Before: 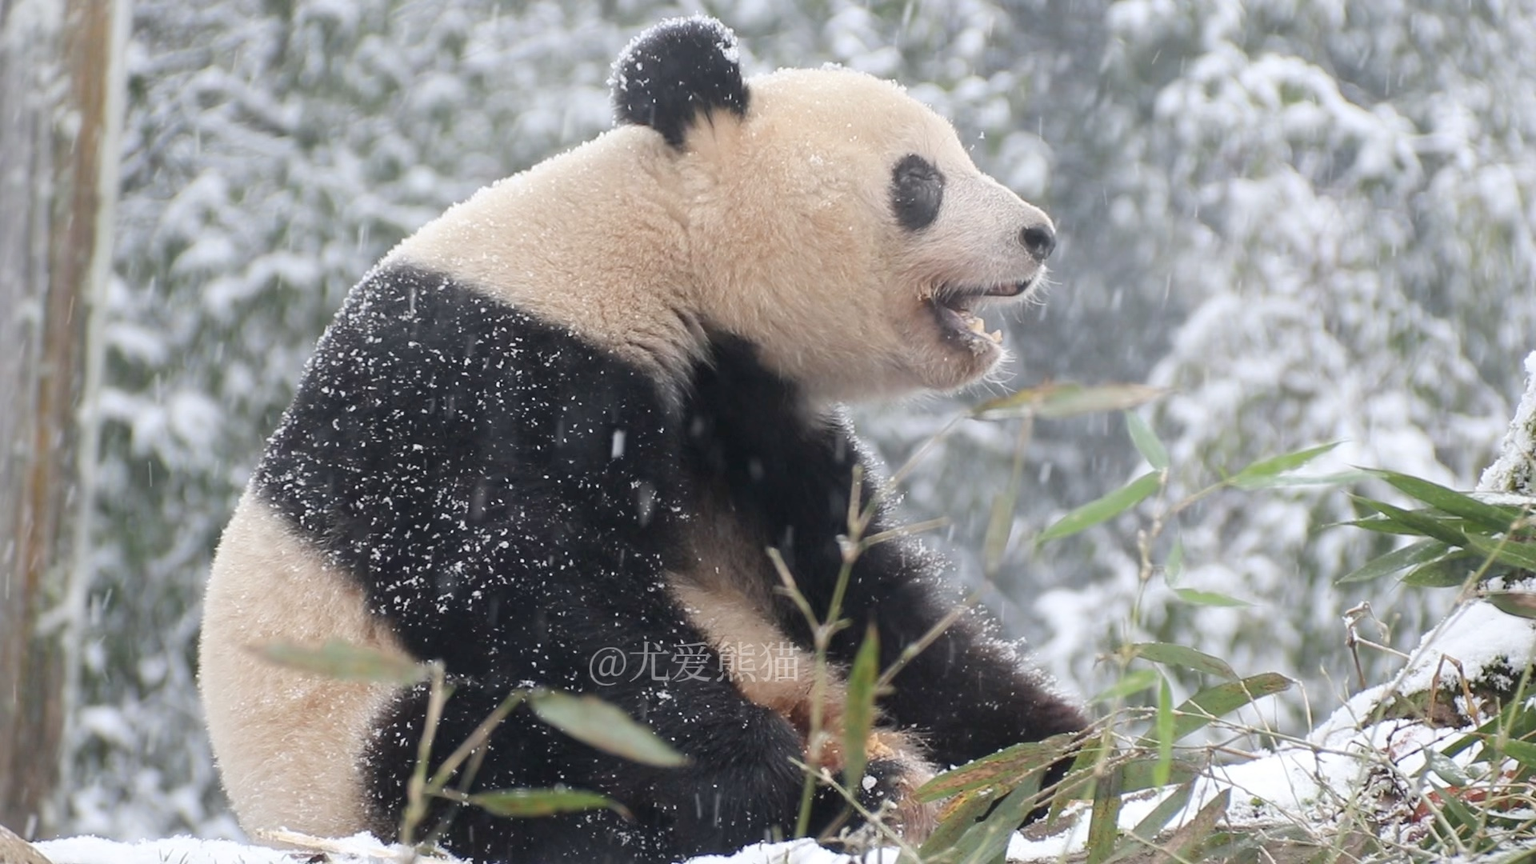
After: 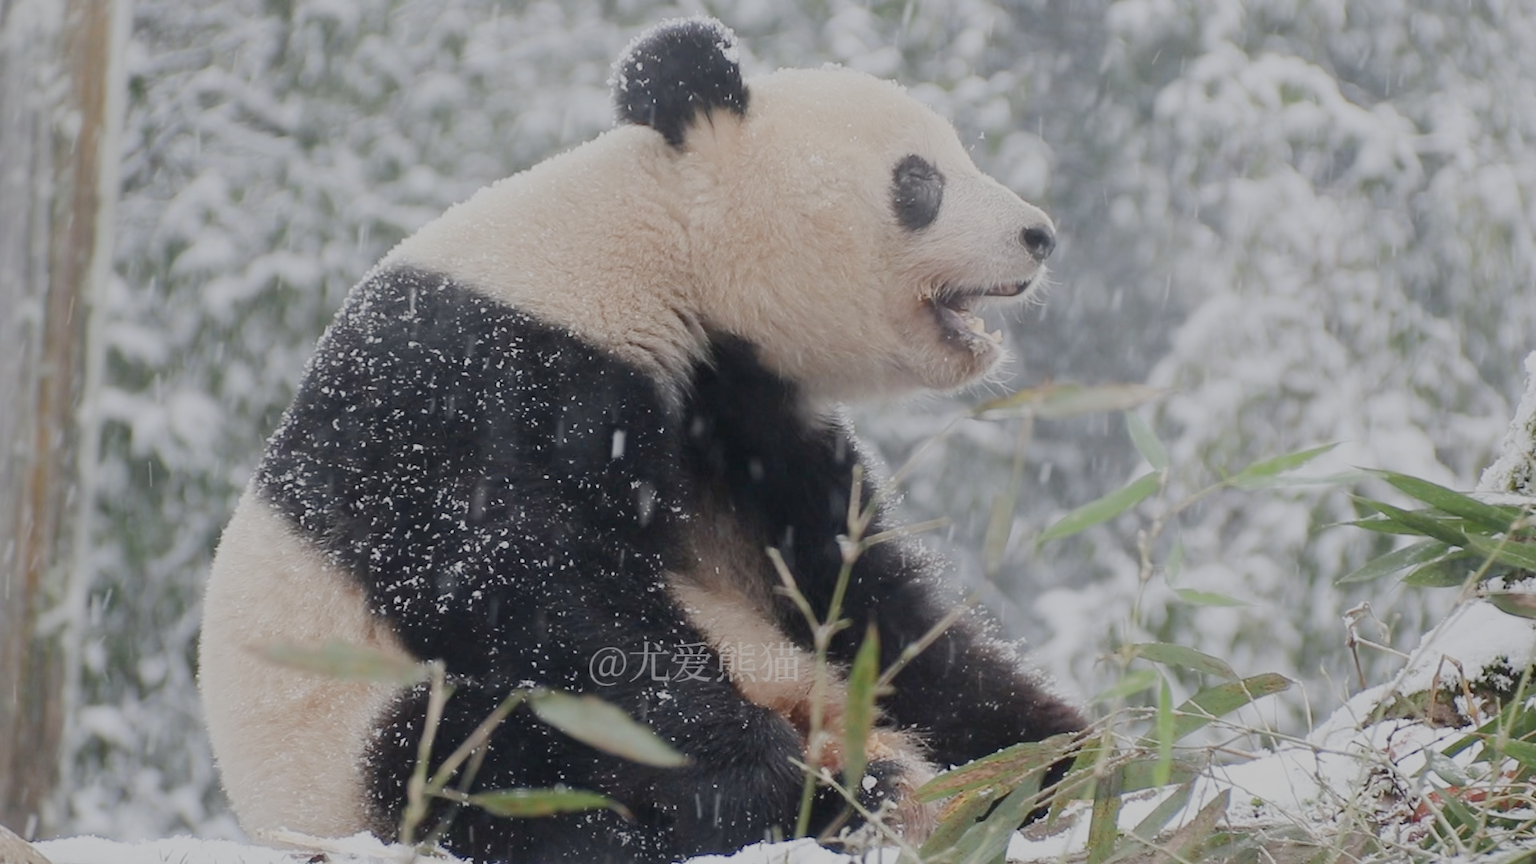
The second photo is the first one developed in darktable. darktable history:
sigmoid: contrast 1.05, skew -0.15
white balance: emerald 1
